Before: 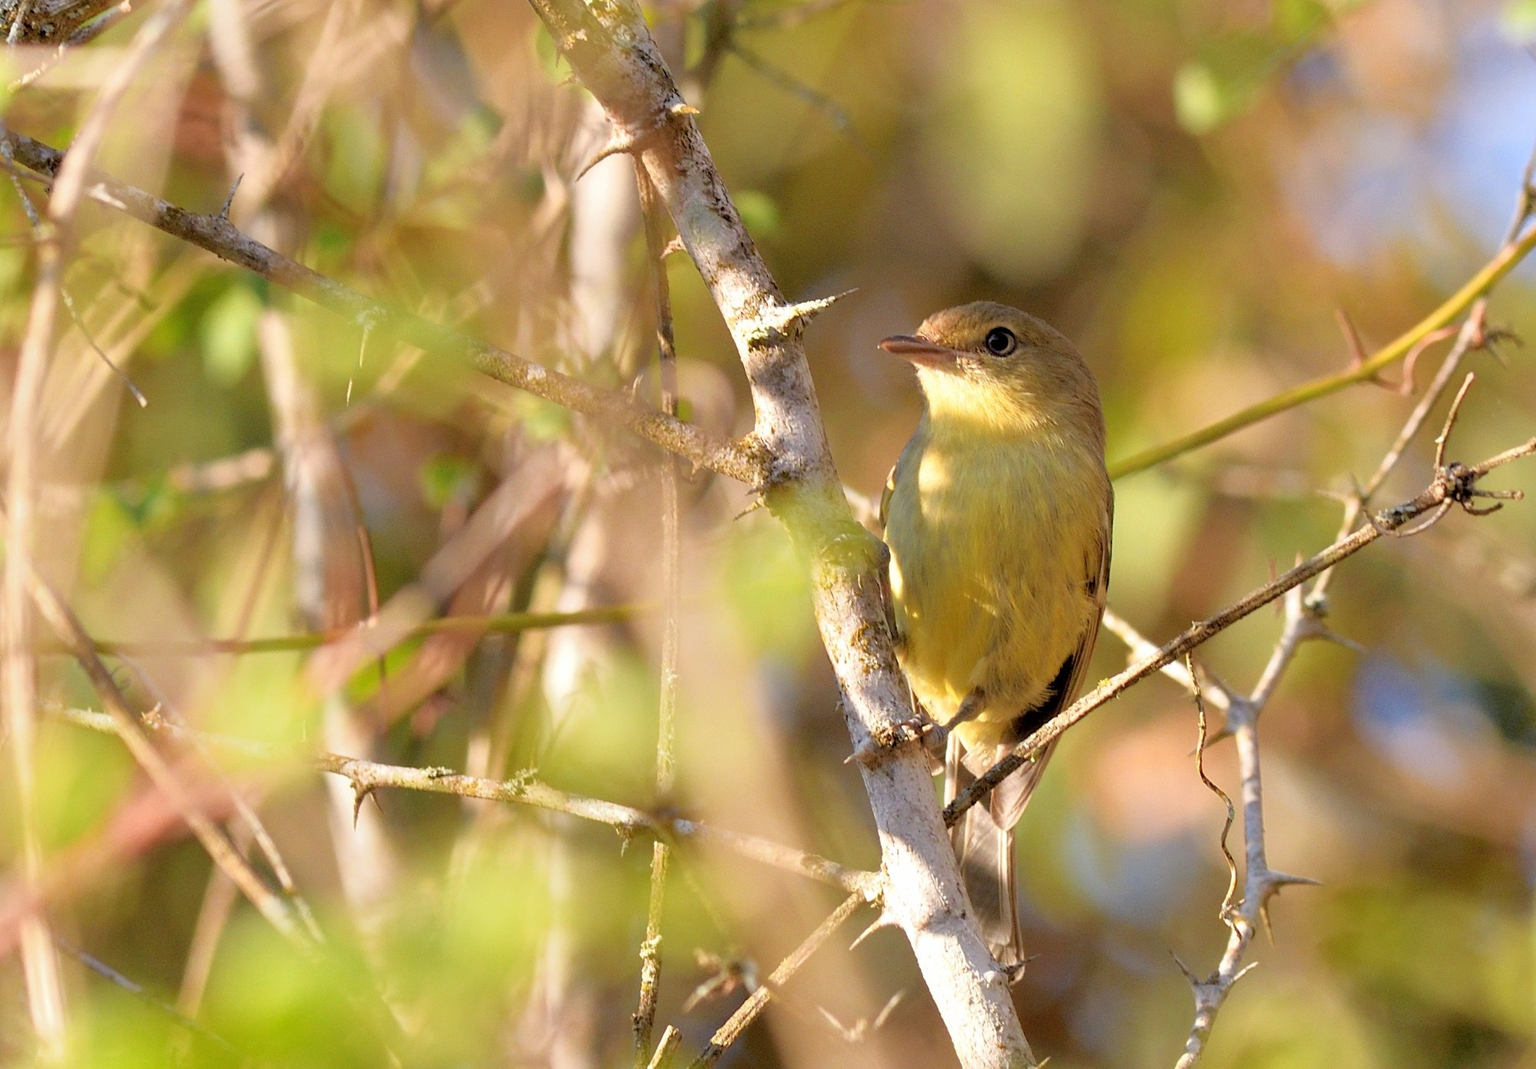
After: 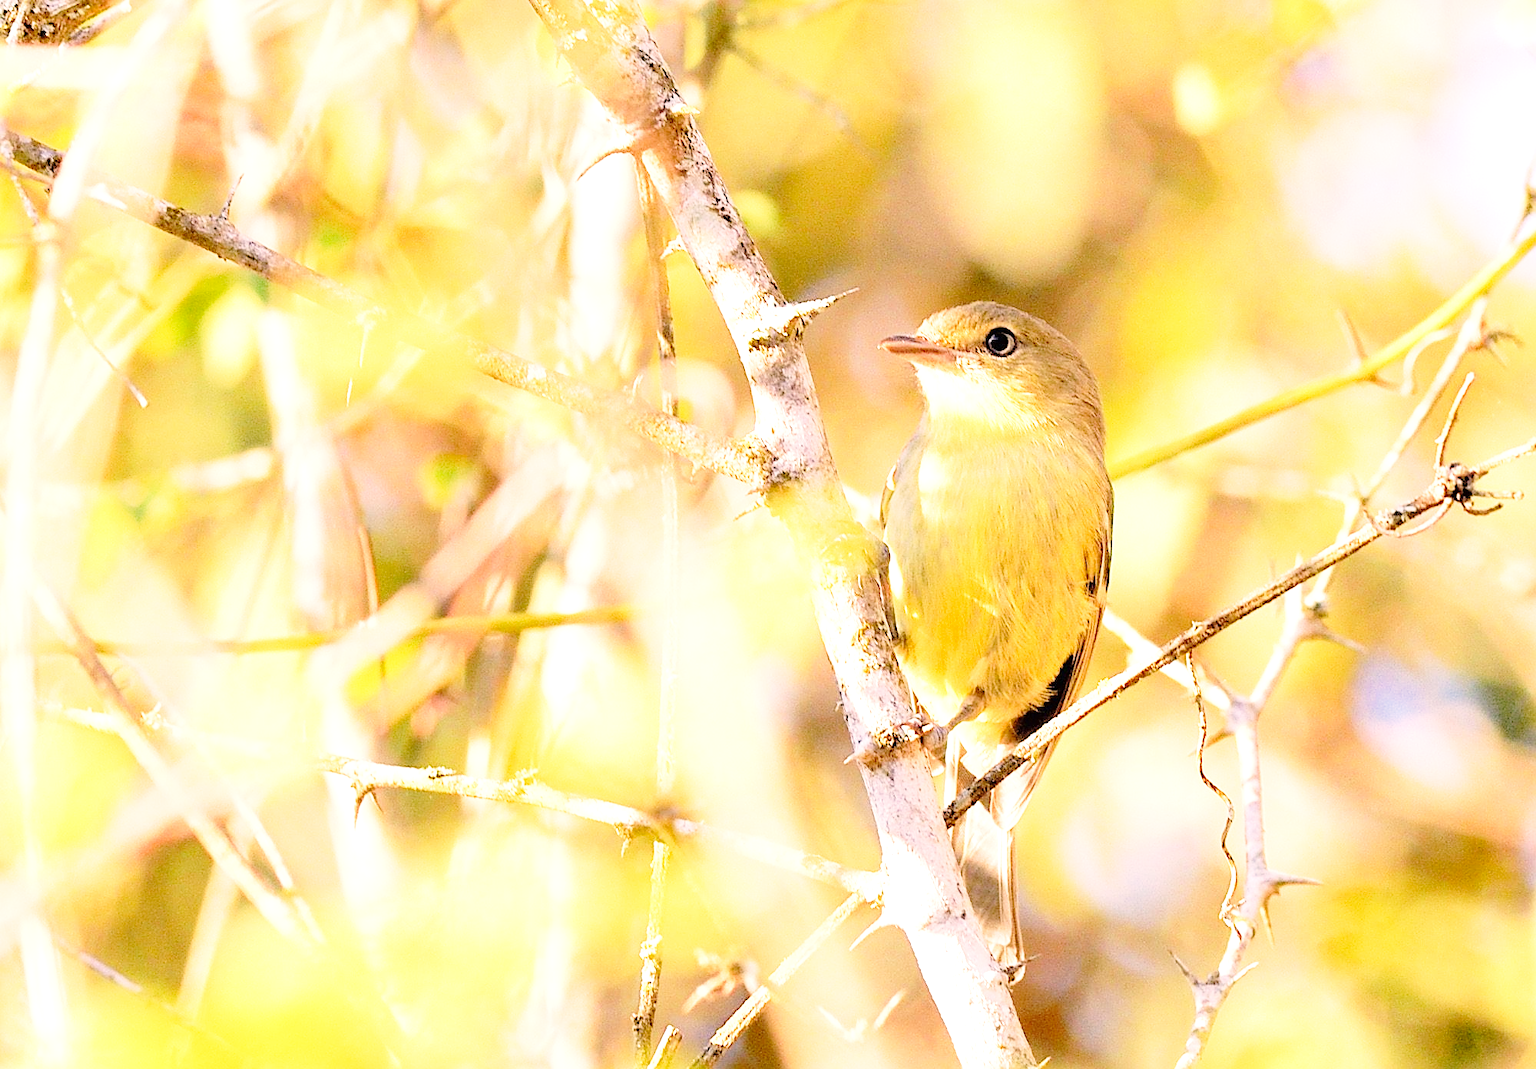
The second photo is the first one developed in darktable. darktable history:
exposure: black level correction 0, exposure 1.2 EV, compensate exposure bias true, compensate highlight preservation false
color correction: highlights a* 7.34, highlights b* 4.37
sharpen: on, module defaults
base curve: curves: ch0 [(0, 0) (0.028, 0.03) (0.121, 0.232) (0.46, 0.748) (0.859, 0.968) (1, 1)], preserve colors none
